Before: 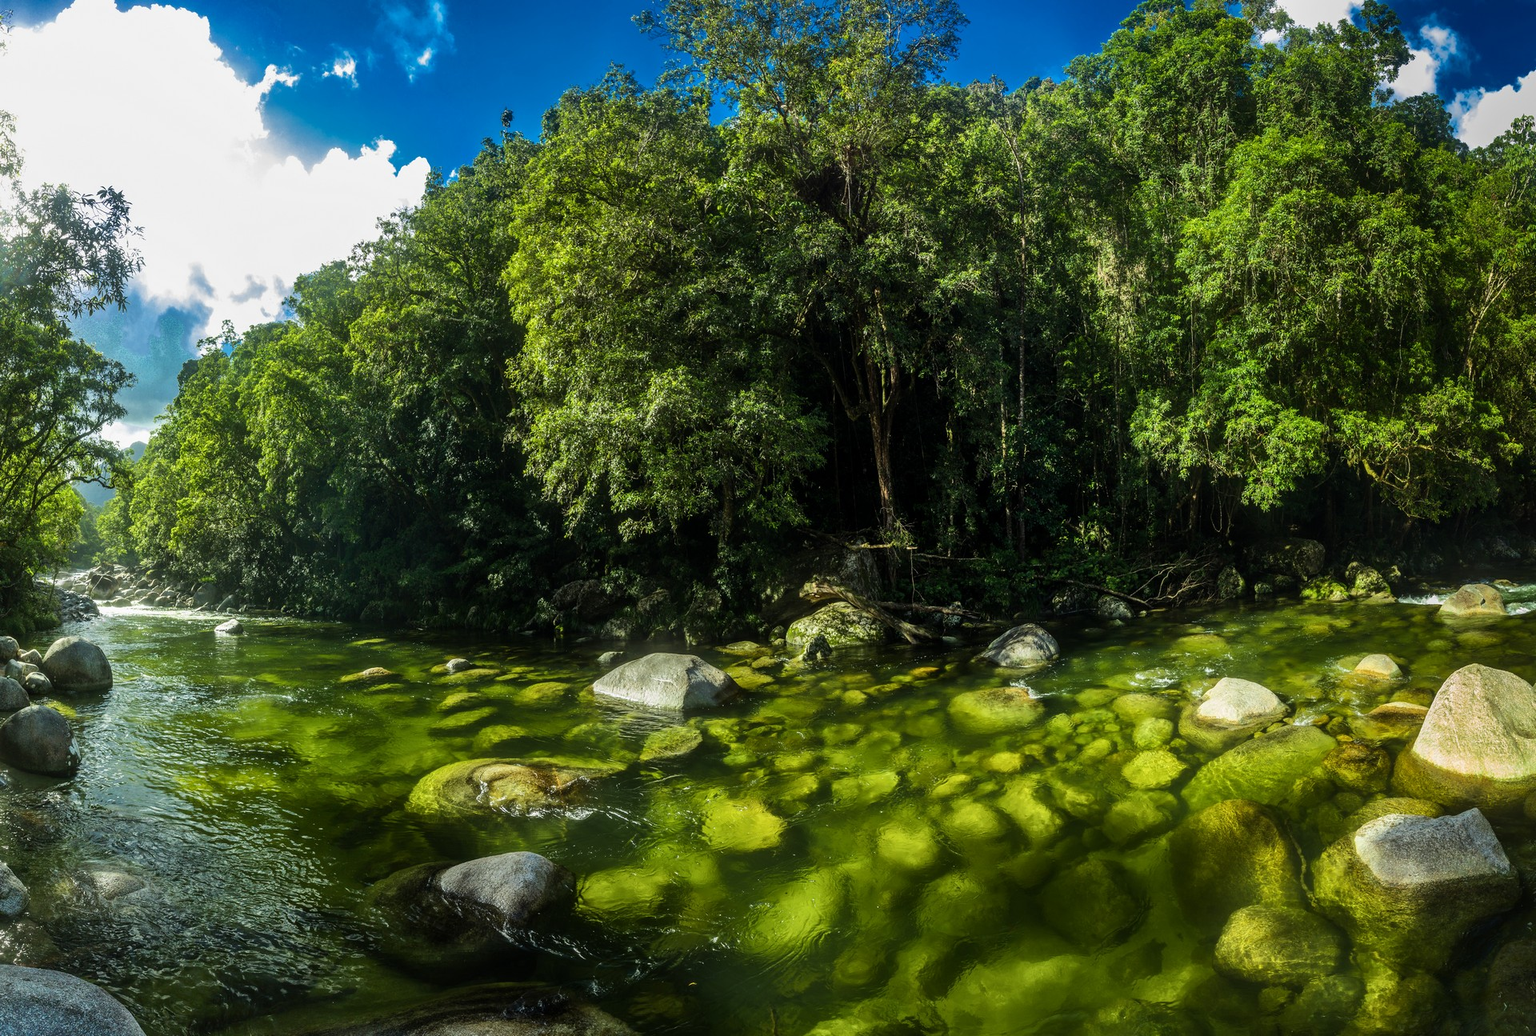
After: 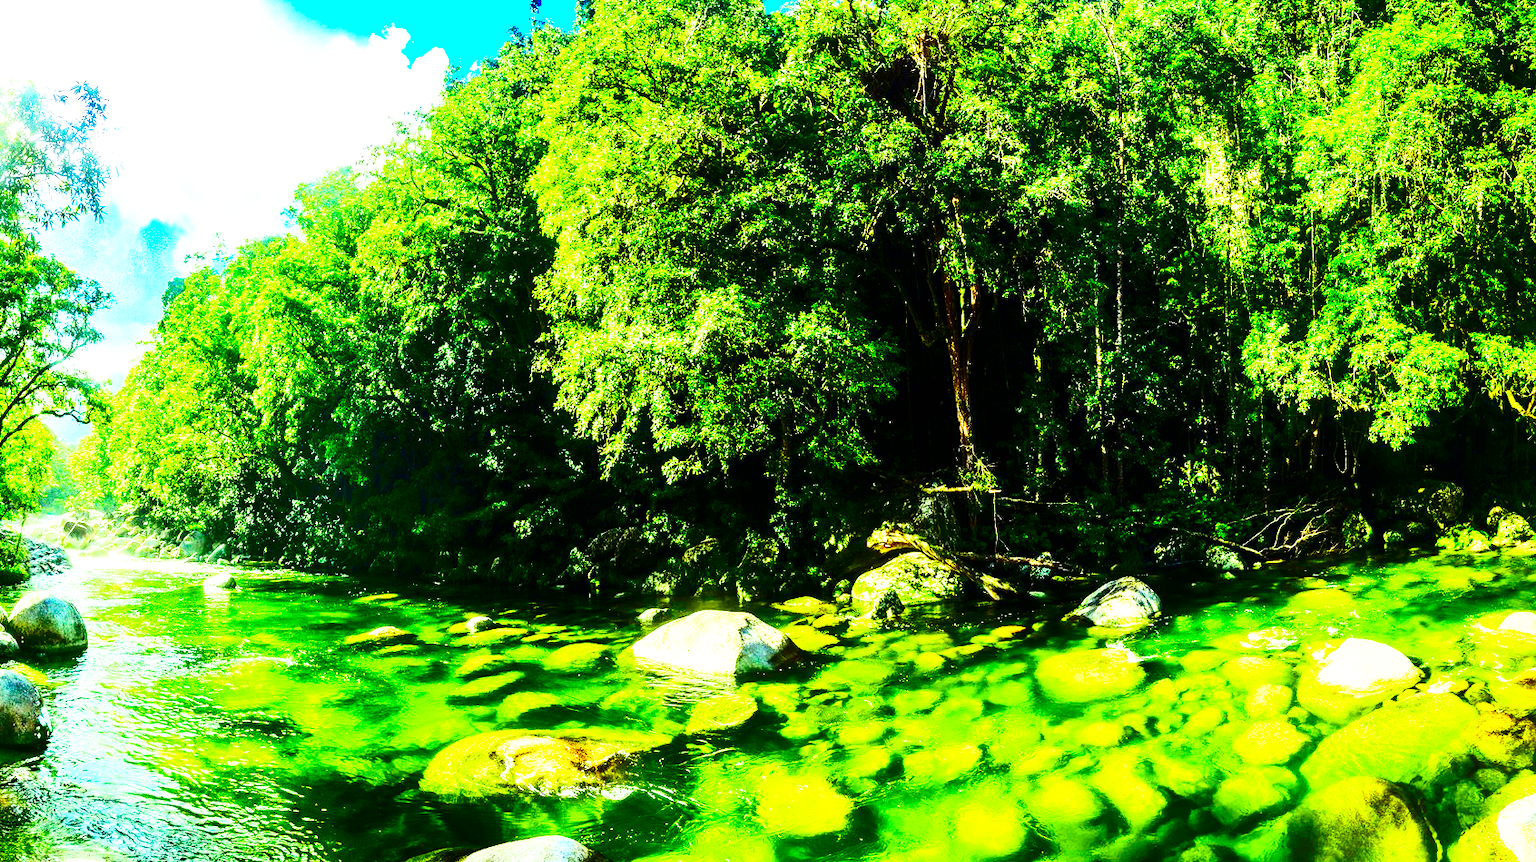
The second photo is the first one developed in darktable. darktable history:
contrast brightness saturation: contrast 0.413, brightness 0.048, saturation 0.26
crop and rotate: left 2.31%, top 11.132%, right 9.561%, bottom 15.488%
color correction: highlights b* 0.043, saturation 1.81
exposure: black level correction 0, exposure 1.001 EV, compensate highlight preservation false
base curve: curves: ch0 [(0, 0) (0.007, 0.004) (0.027, 0.03) (0.046, 0.07) (0.207, 0.54) (0.442, 0.872) (0.673, 0.972) (1, 1)], preserve colors none
